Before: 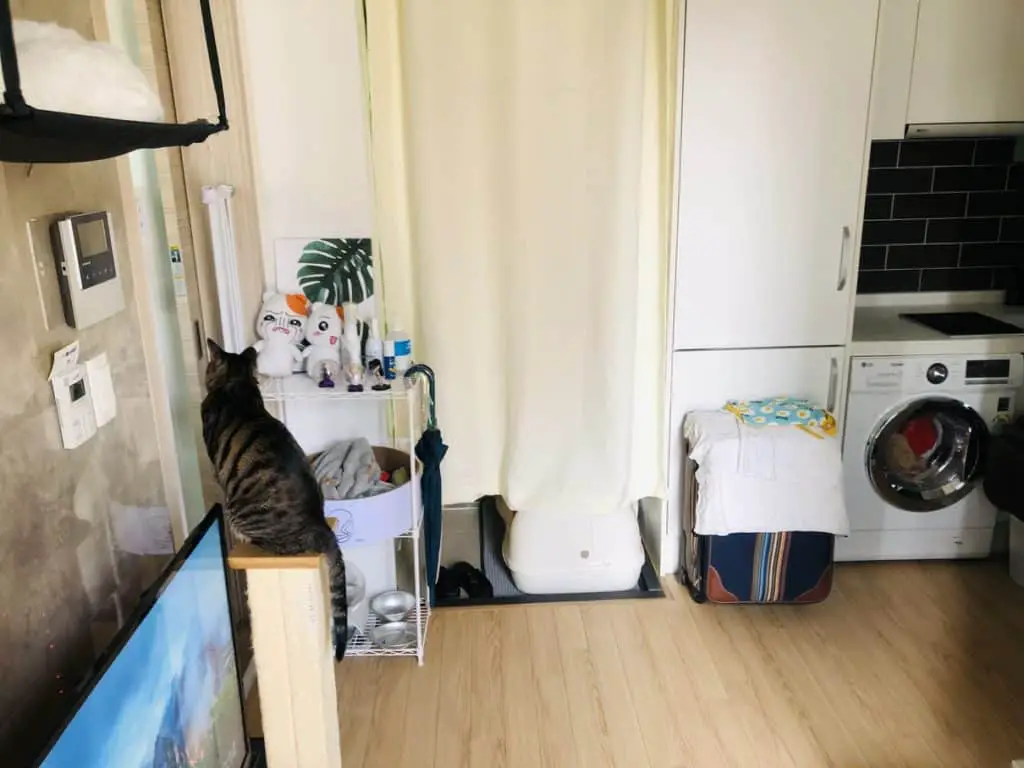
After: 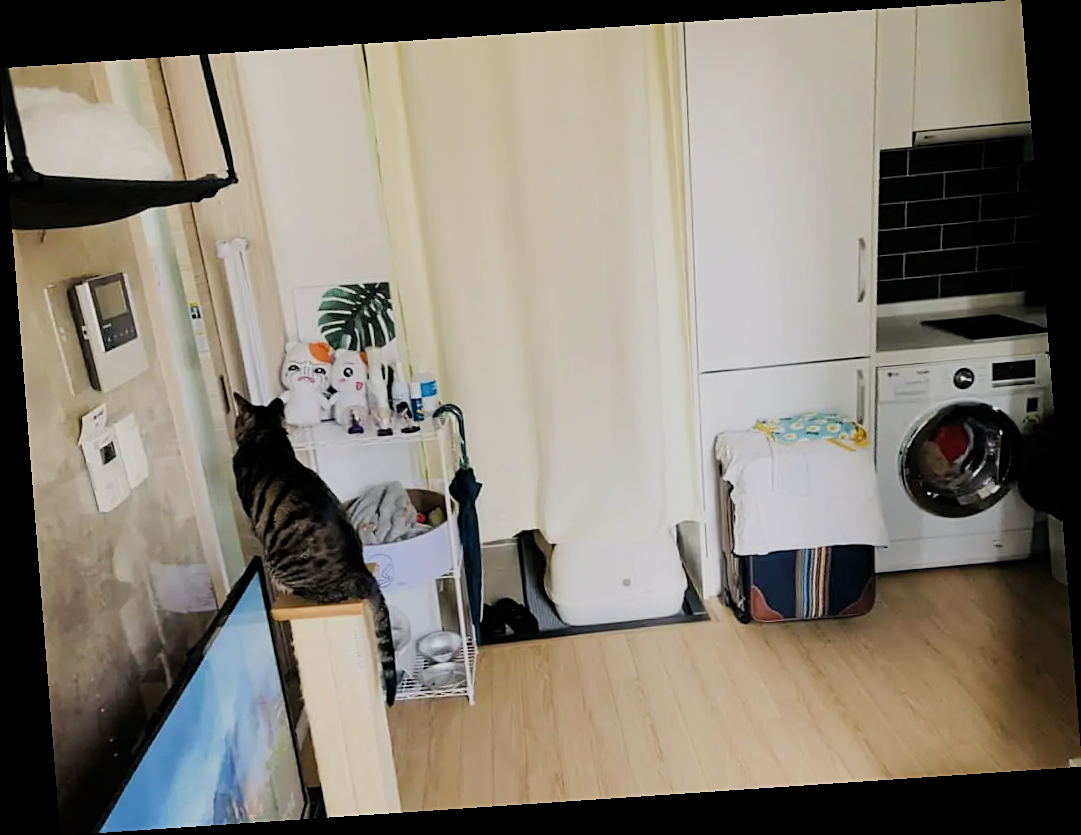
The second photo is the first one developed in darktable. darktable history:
rotate and perspective: rotation -4.2°, shear 0.006, automatic cropping off
sharpen: on, module defaults
filmic rgb: black relative exposure -7.65 EV, white relative exposure 4.56 EV, hardness 3.61
